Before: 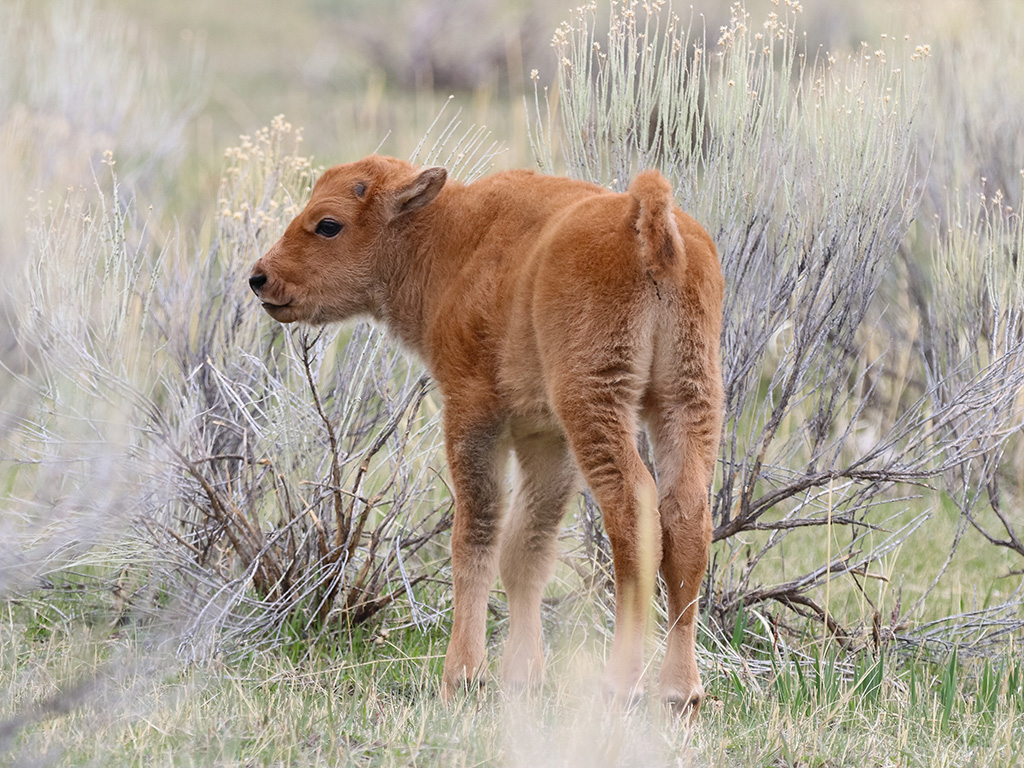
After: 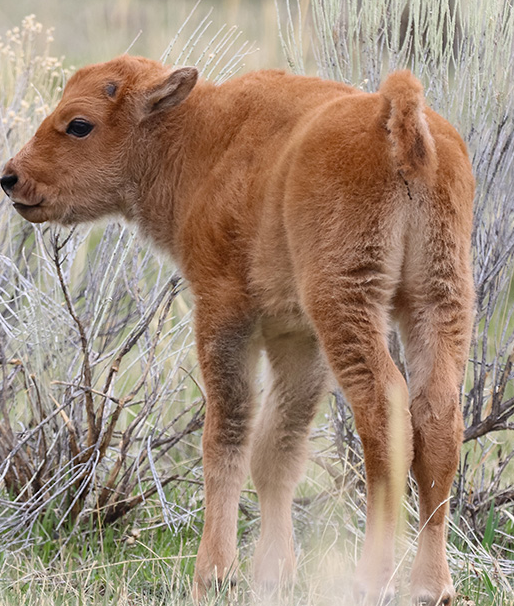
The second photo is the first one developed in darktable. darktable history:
crop and rotate: angle 0.02°, left 24.366%, top 13.033%, right 25.375%, bottom 7.914%
